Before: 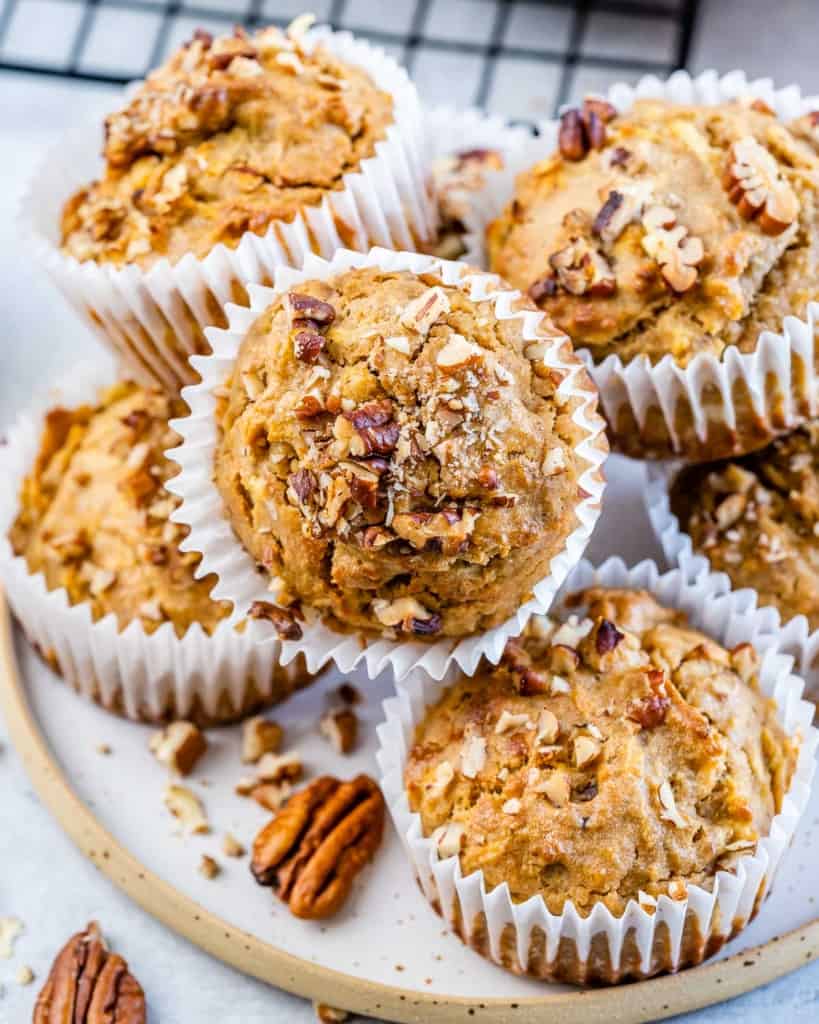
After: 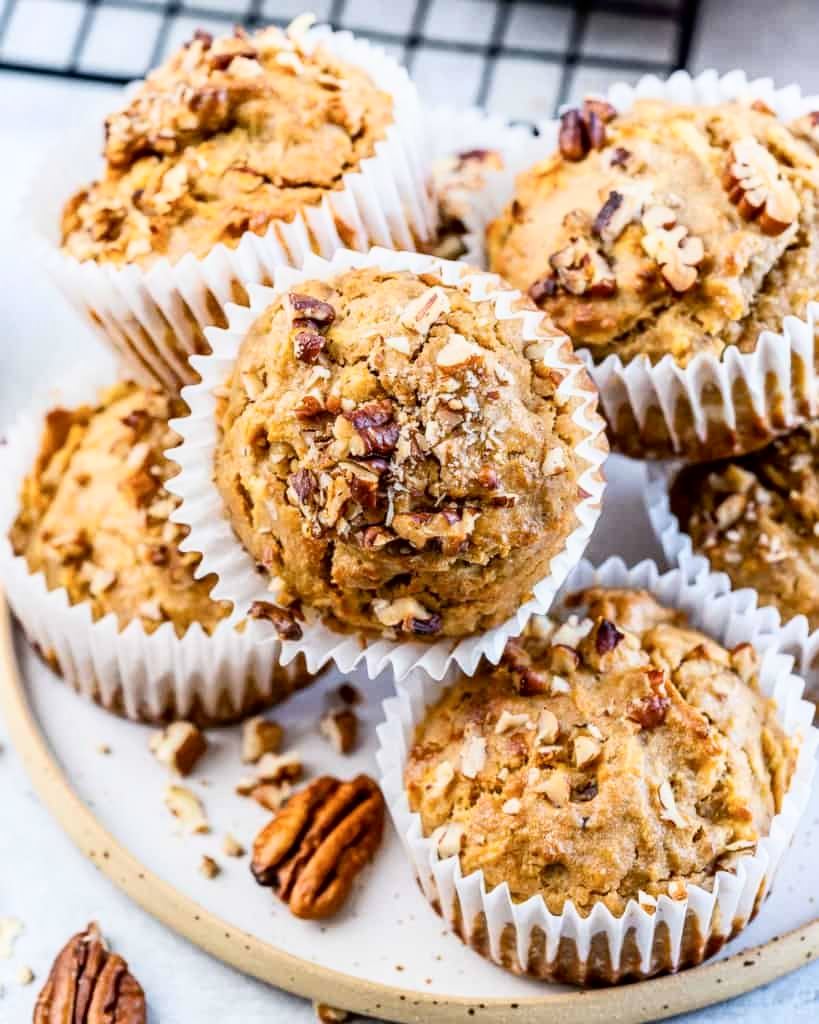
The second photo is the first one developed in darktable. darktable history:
shadows and highlights: shadows -61.43, white point adjustment -5.38, highlights 61.98
